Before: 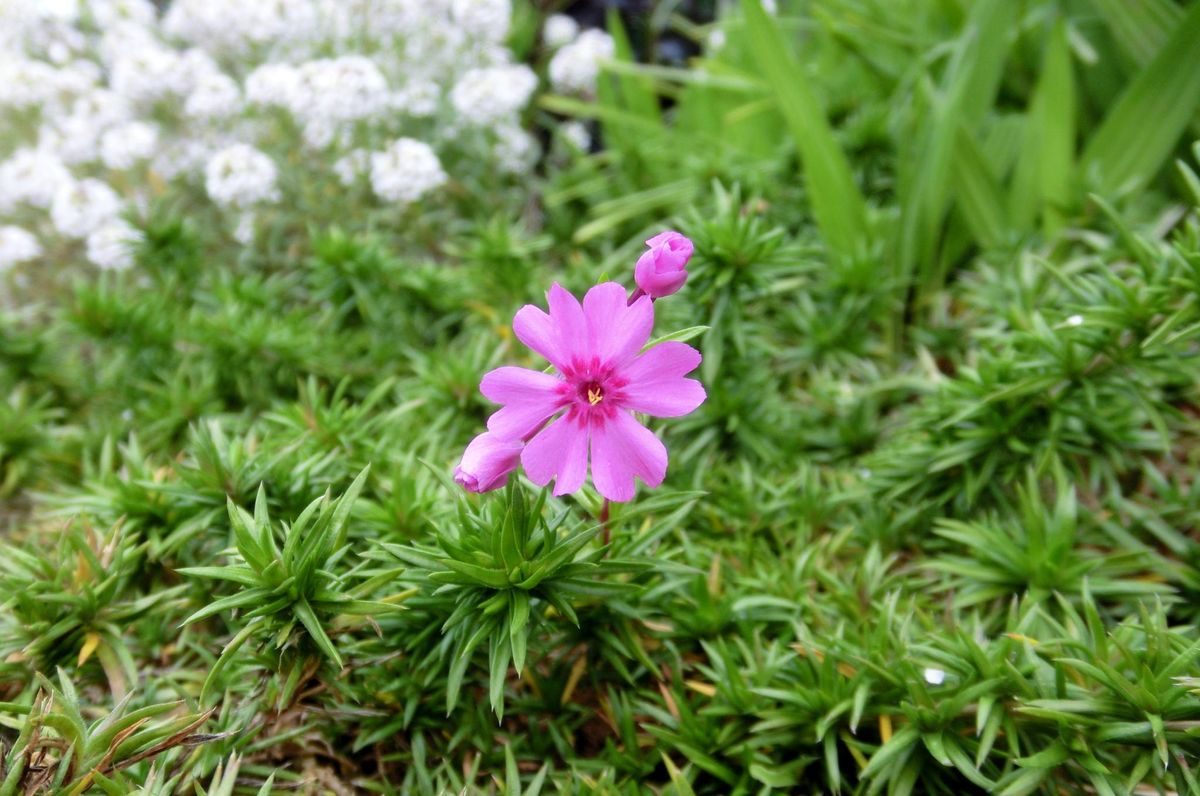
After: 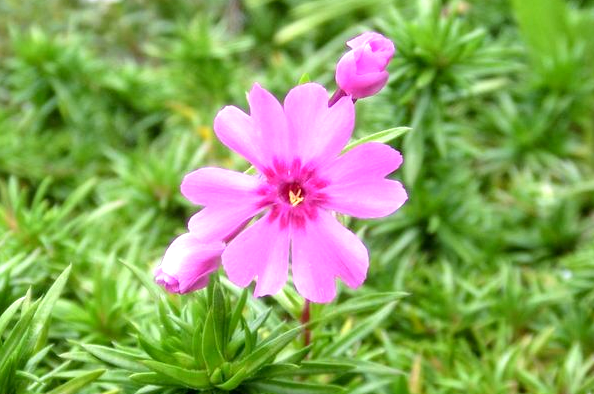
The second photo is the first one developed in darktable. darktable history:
crop: left 24.985%, top 25.068%, right 25.443%, bottom 25.415%
exposure: black level correction 0.001, exposure 0.674 EV, compensate exposure bias true, compensate highlight preservation false
